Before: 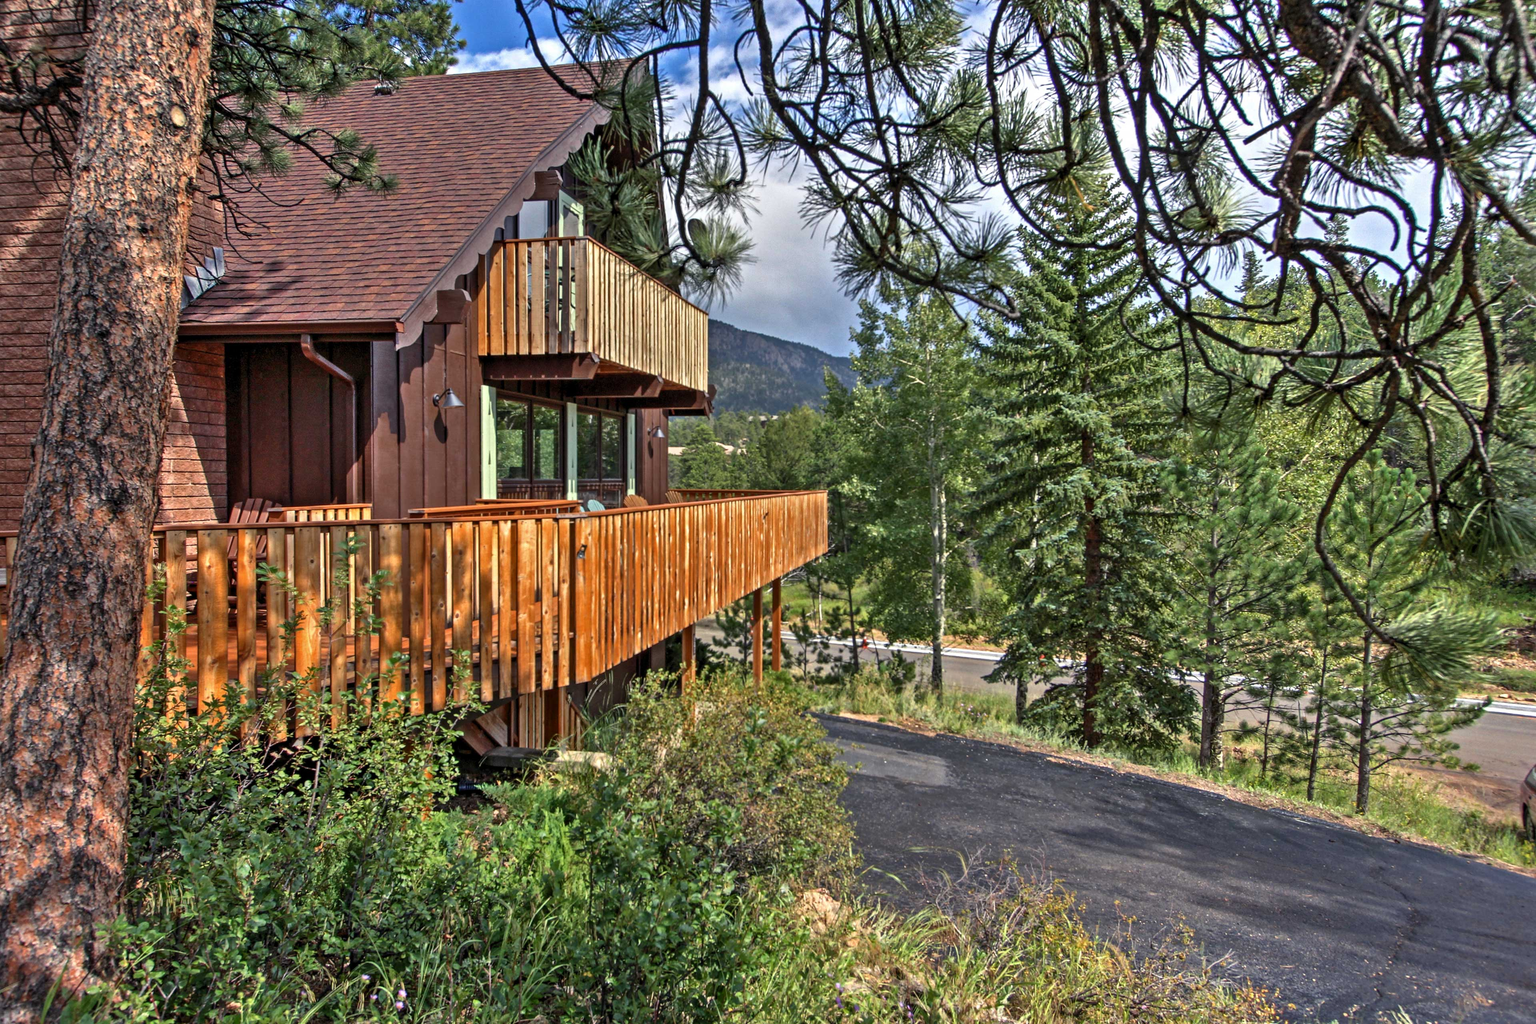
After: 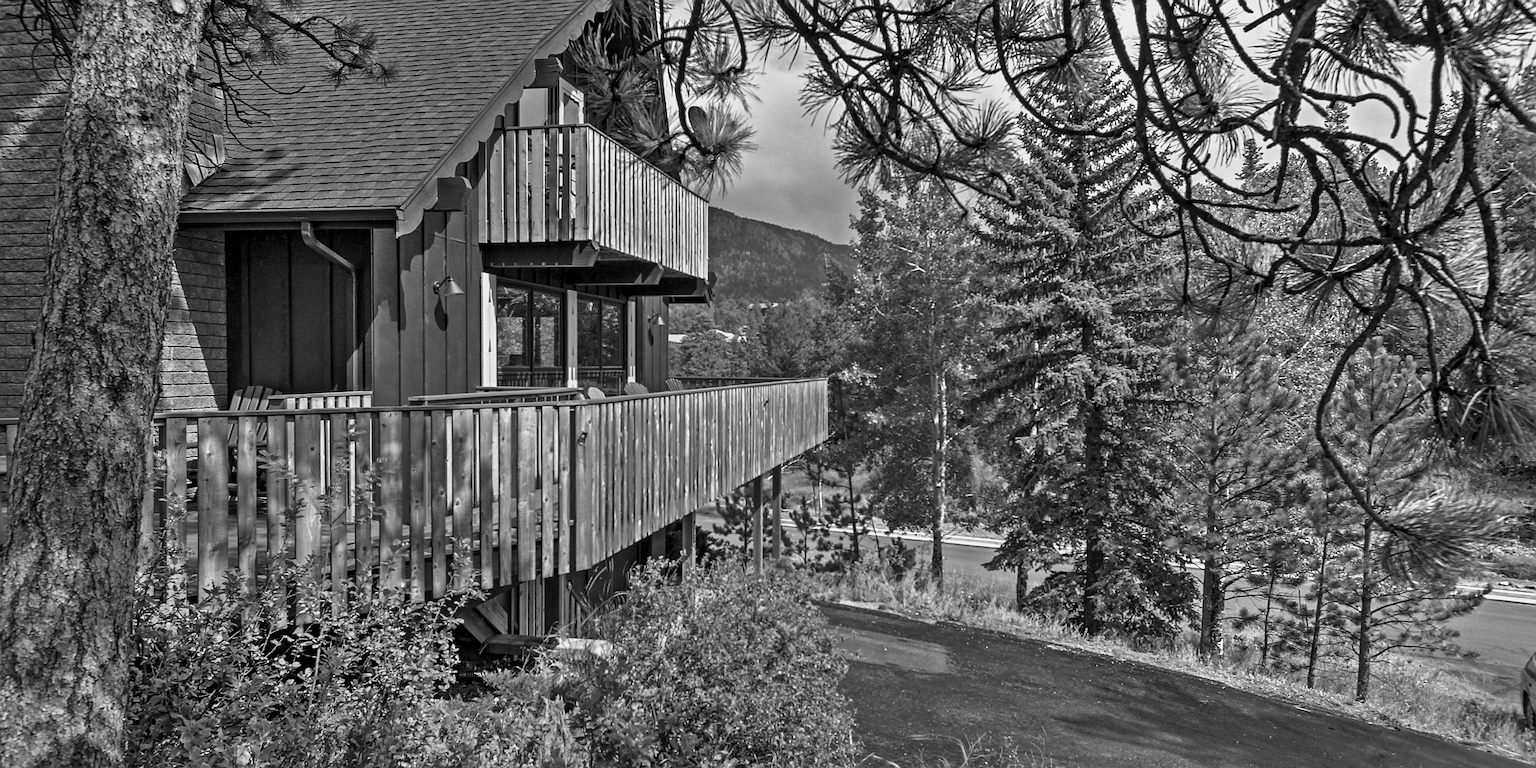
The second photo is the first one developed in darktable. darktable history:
sharpen: on, module defaults
monochrome: a -74.22, b 78.2
white balance: red 1, blue 1
crop: top 11.038%, bottom 13.962%
